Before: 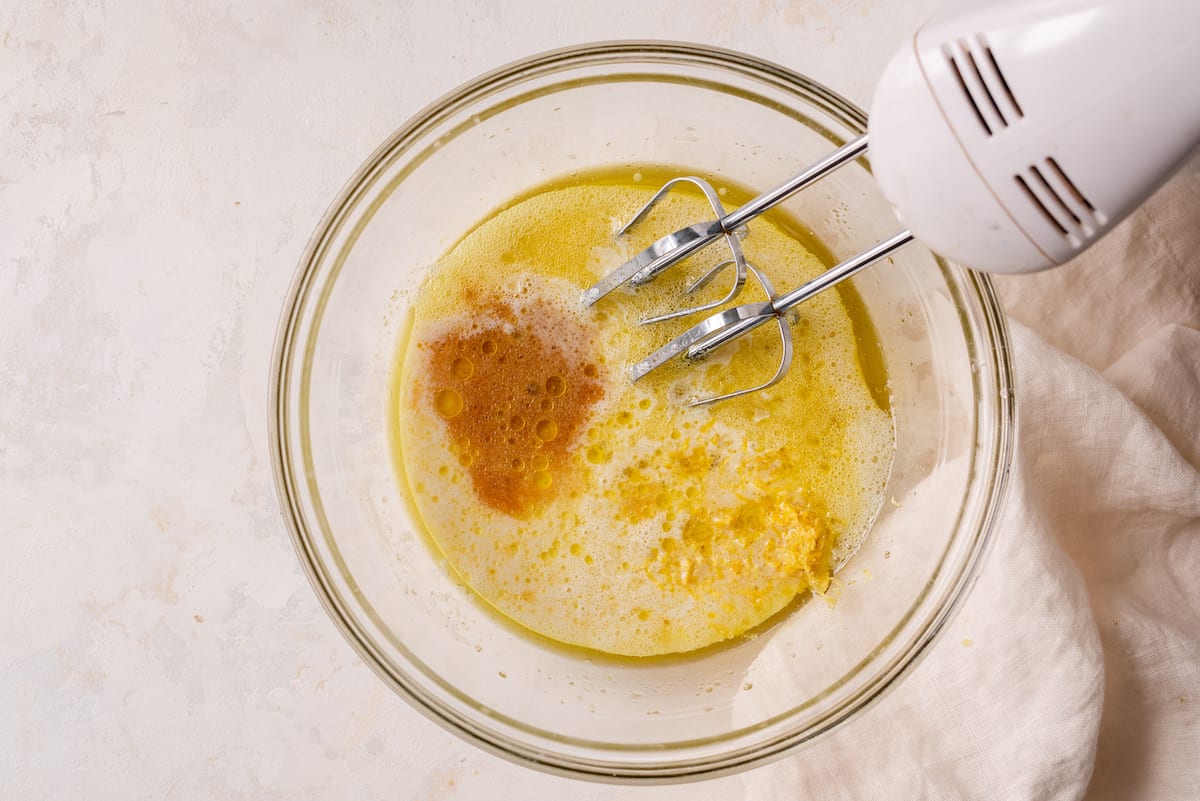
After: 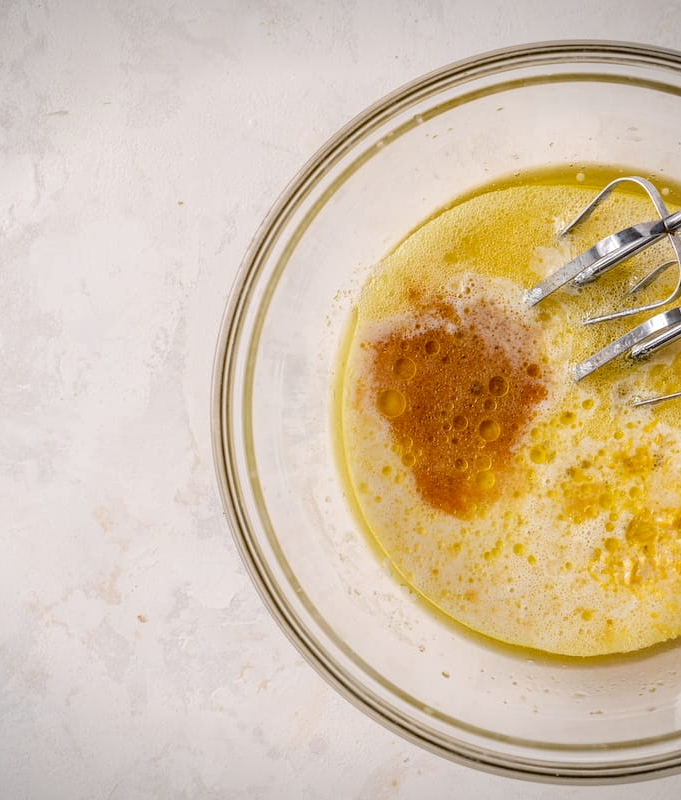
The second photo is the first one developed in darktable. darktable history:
crop: left 4.827%, right 38.388%
local contrast: on, module defaults
vignetting: fall-off start 99.35%, fall-off radius 70.5%, width/height ratio 1.178
